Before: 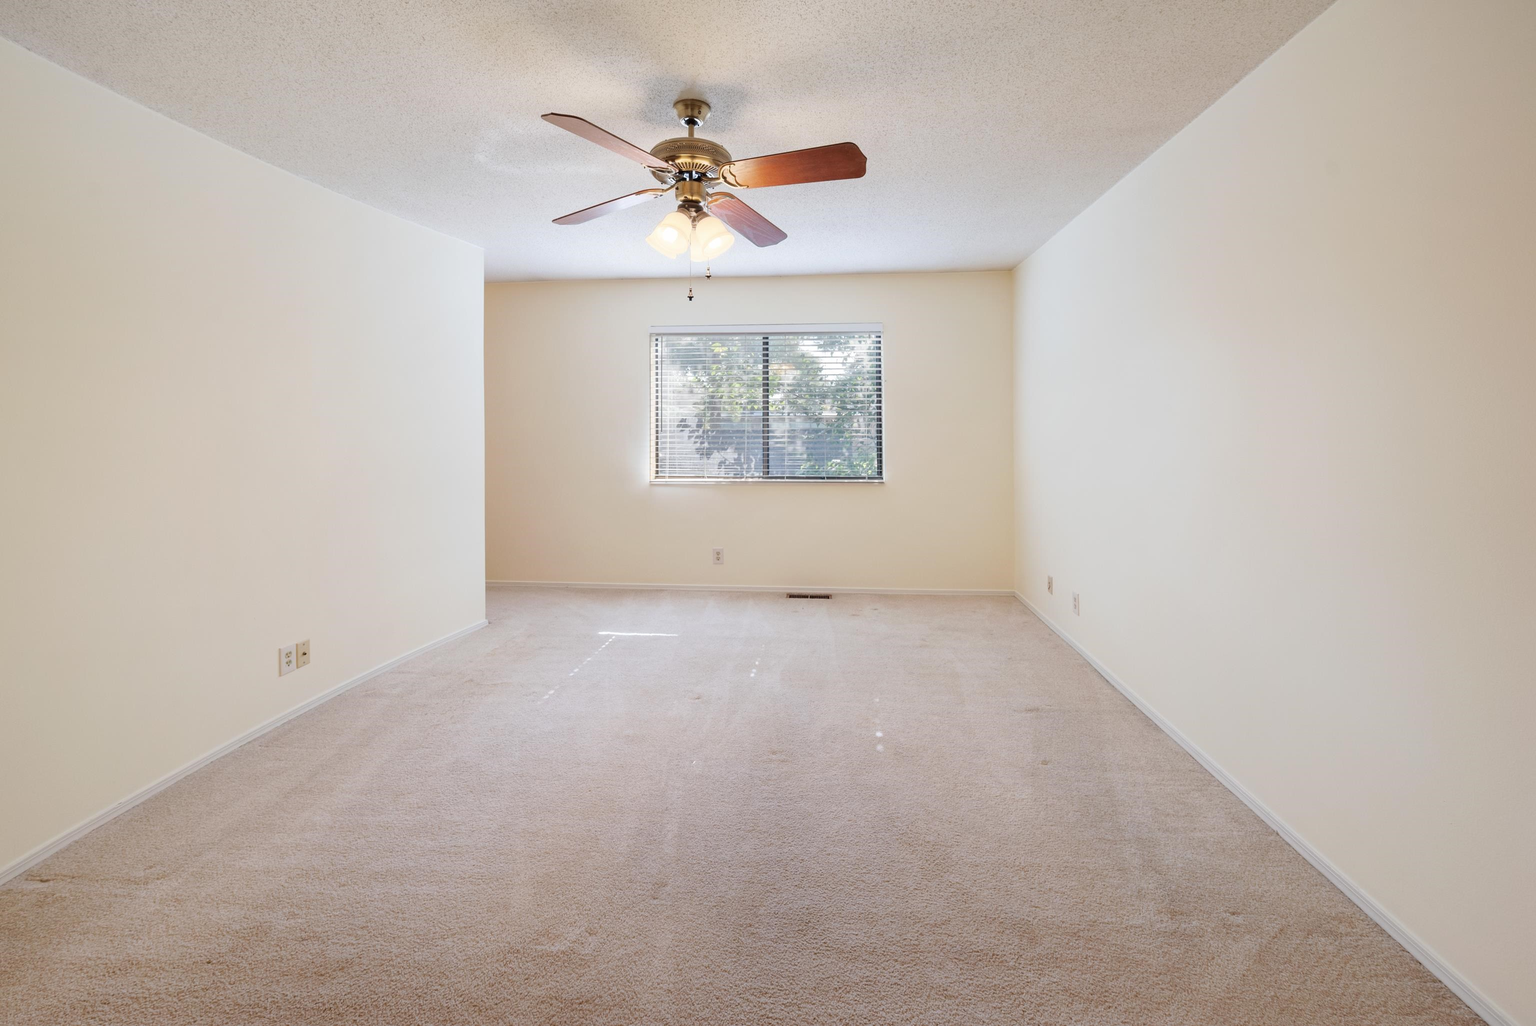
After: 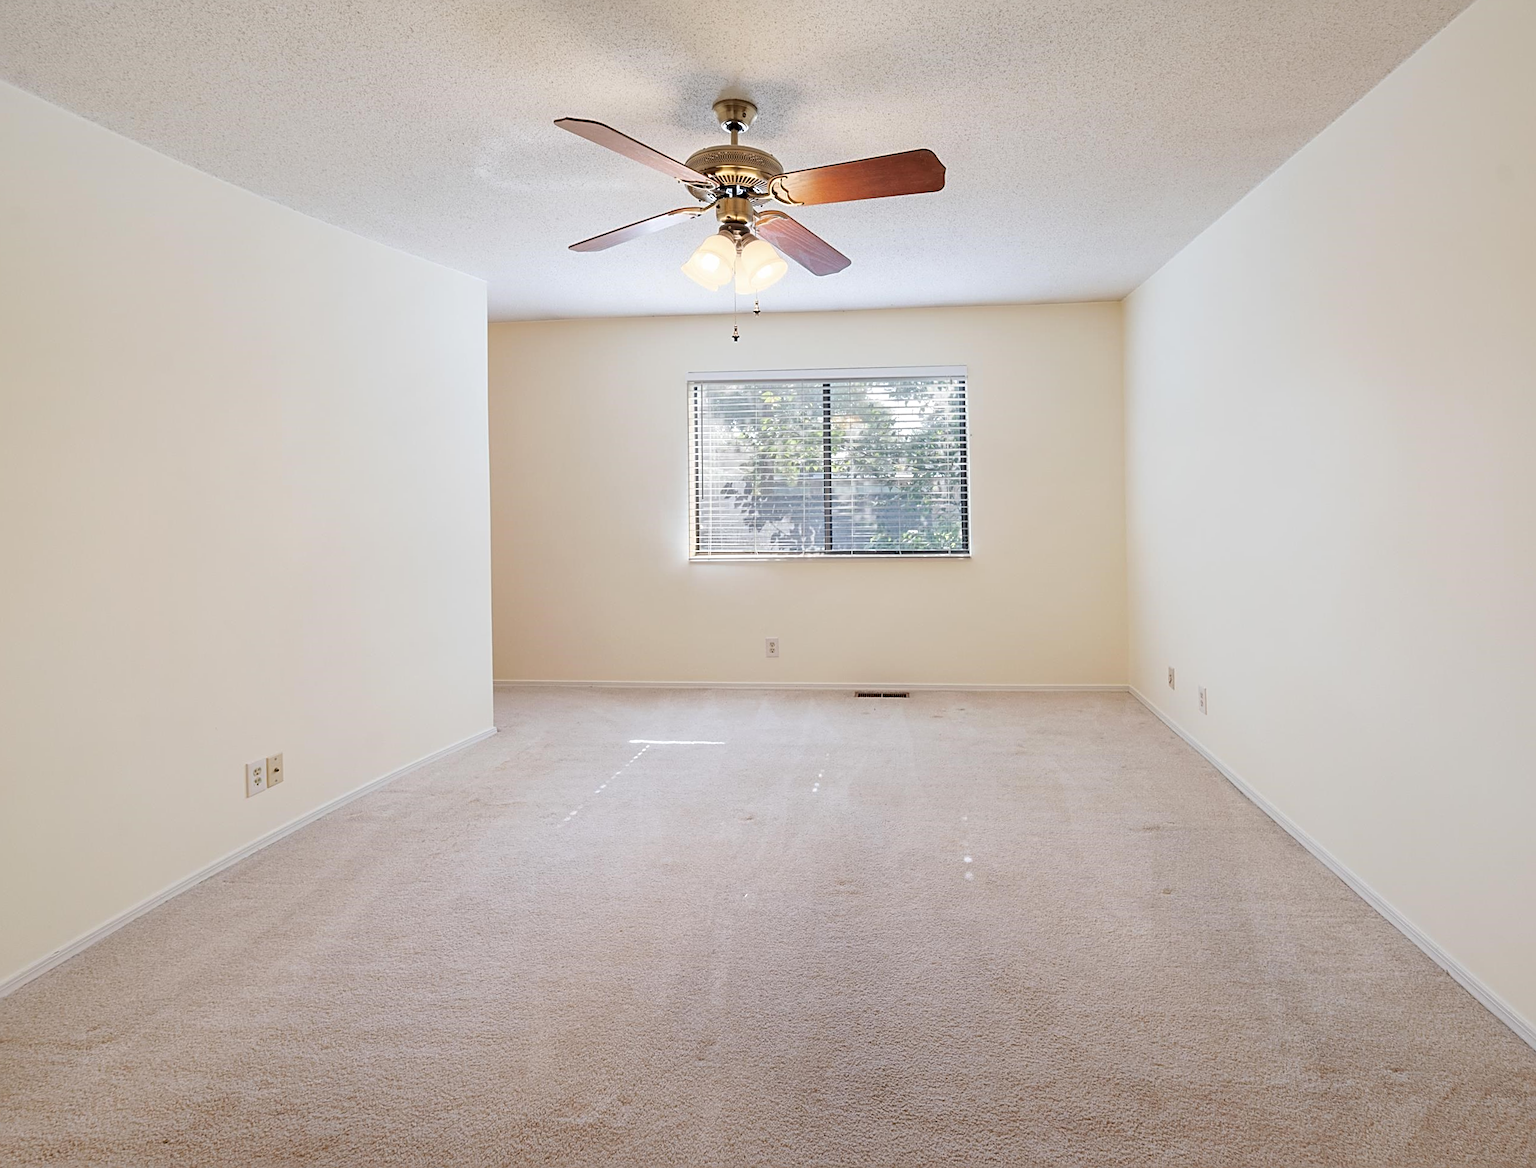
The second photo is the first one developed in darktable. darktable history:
sharpen: radius 3.075
crop and rotate: angle 0.613°, left 4.233%, top 0.959%, right 11.194%, bottom 2.624%
